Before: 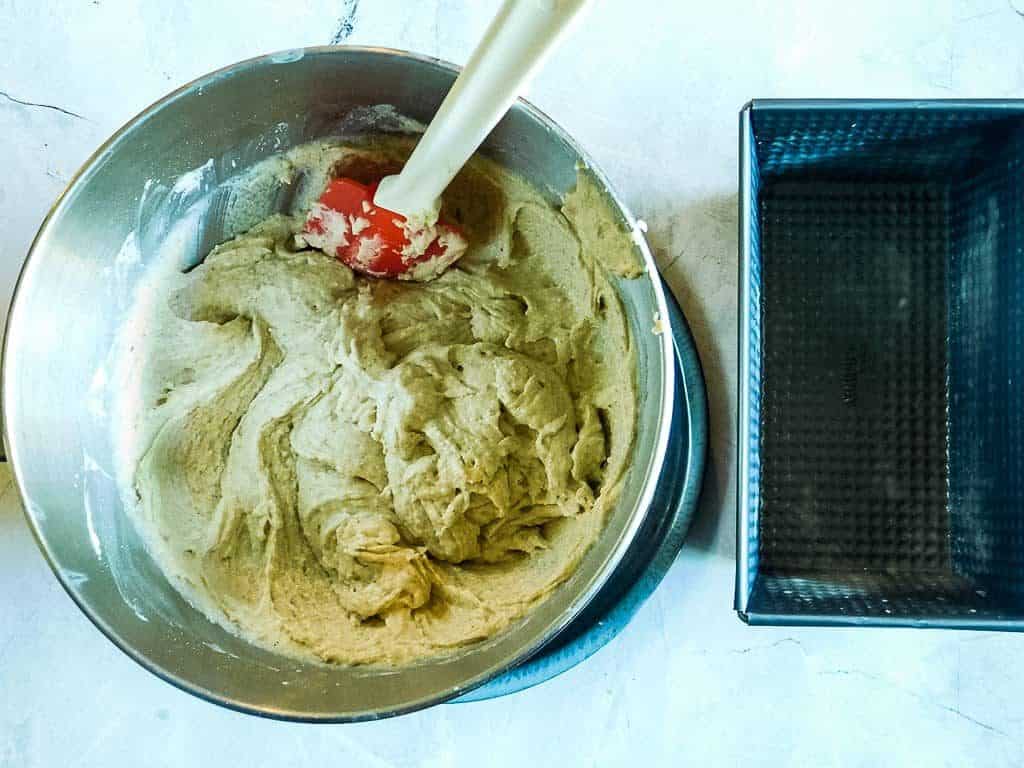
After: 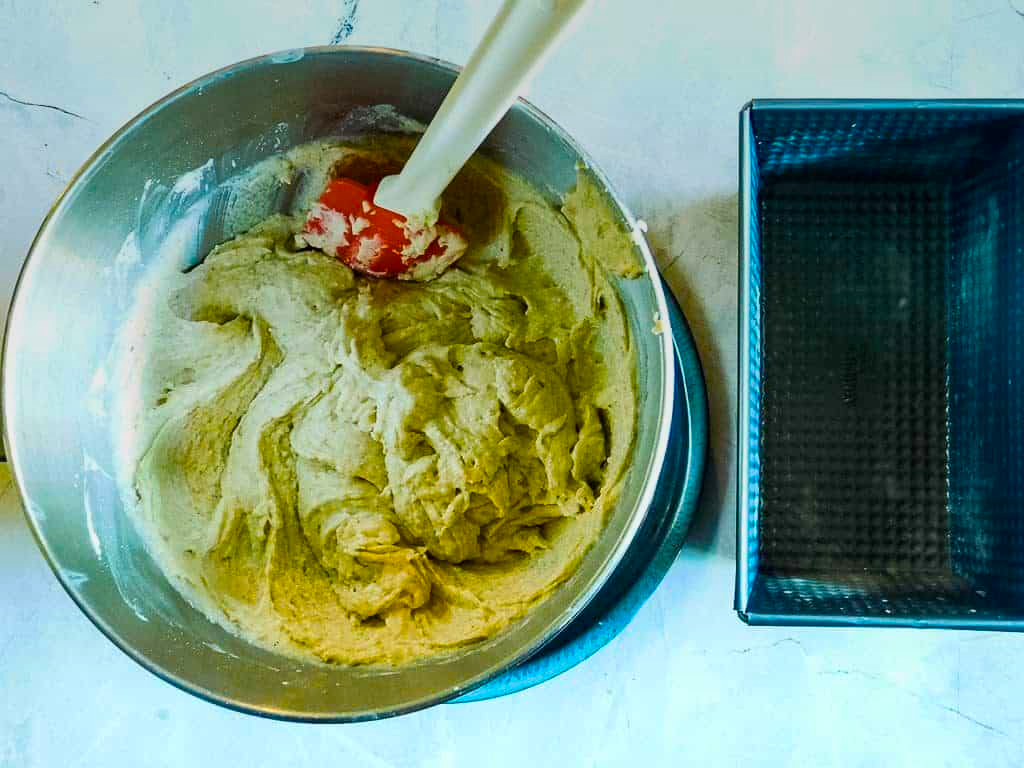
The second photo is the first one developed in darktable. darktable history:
graduated density: on, module defaults
color balance rgb: linear chroma grading › global chroma 15%, perceptual saturation grading › global saturation 30%
